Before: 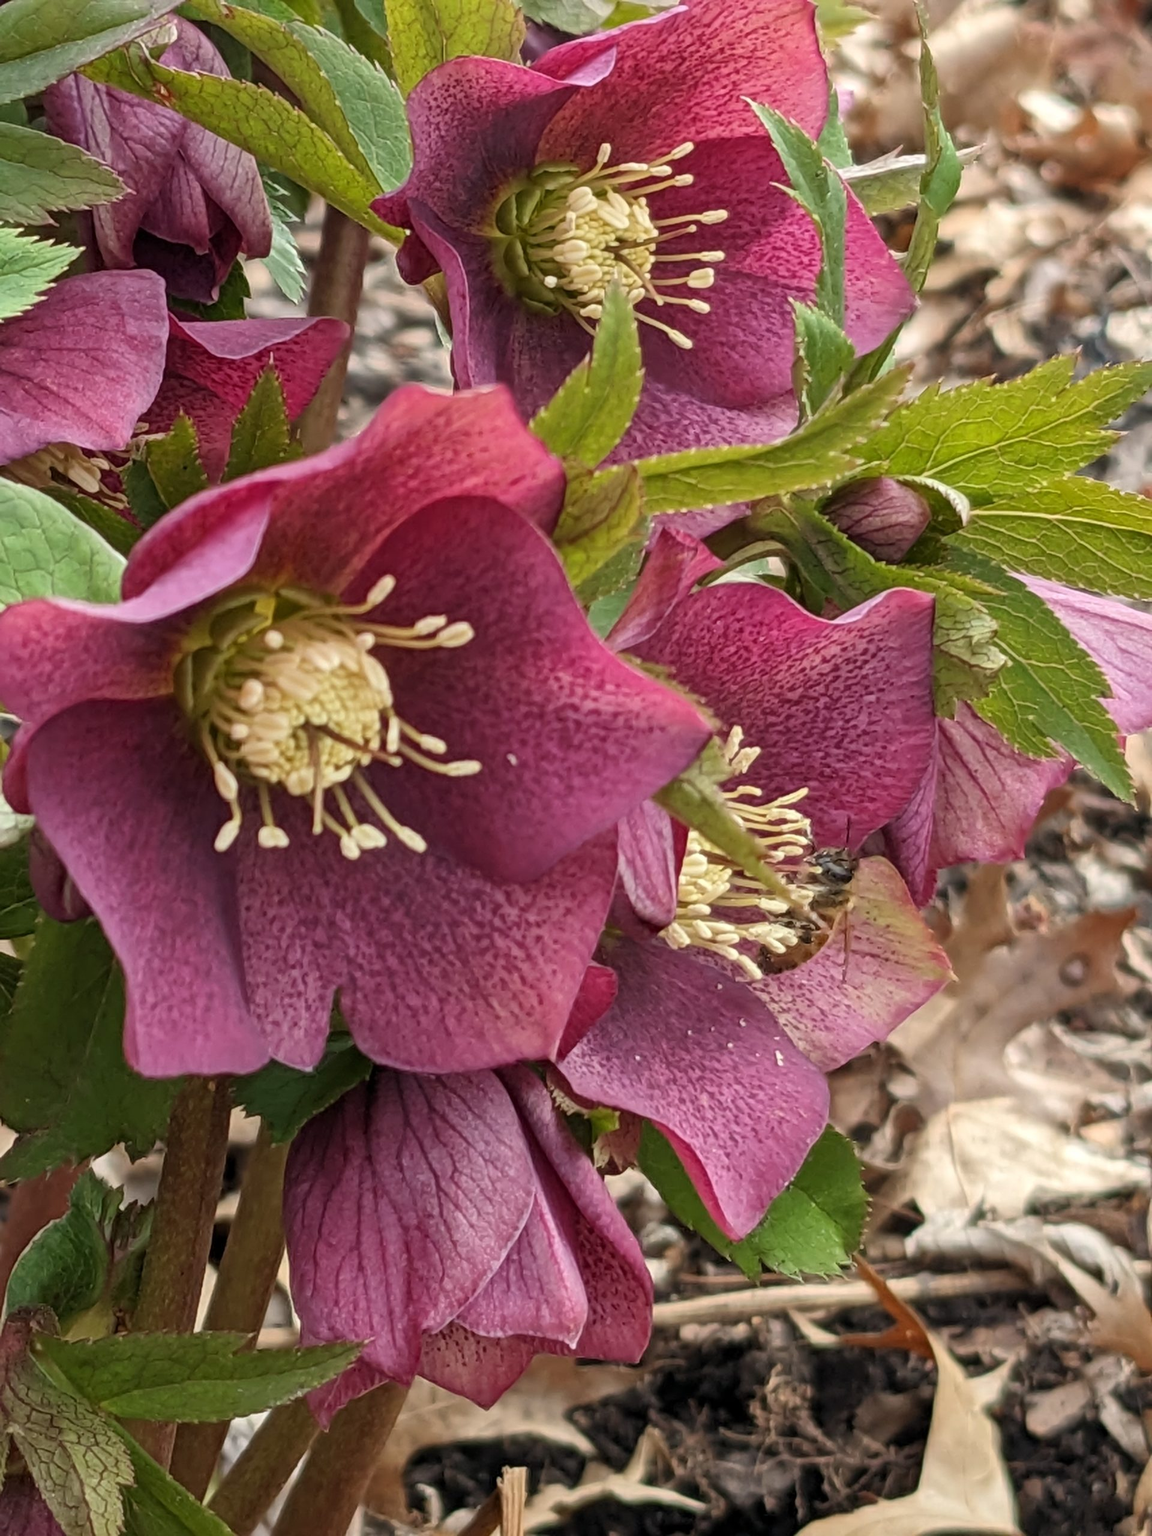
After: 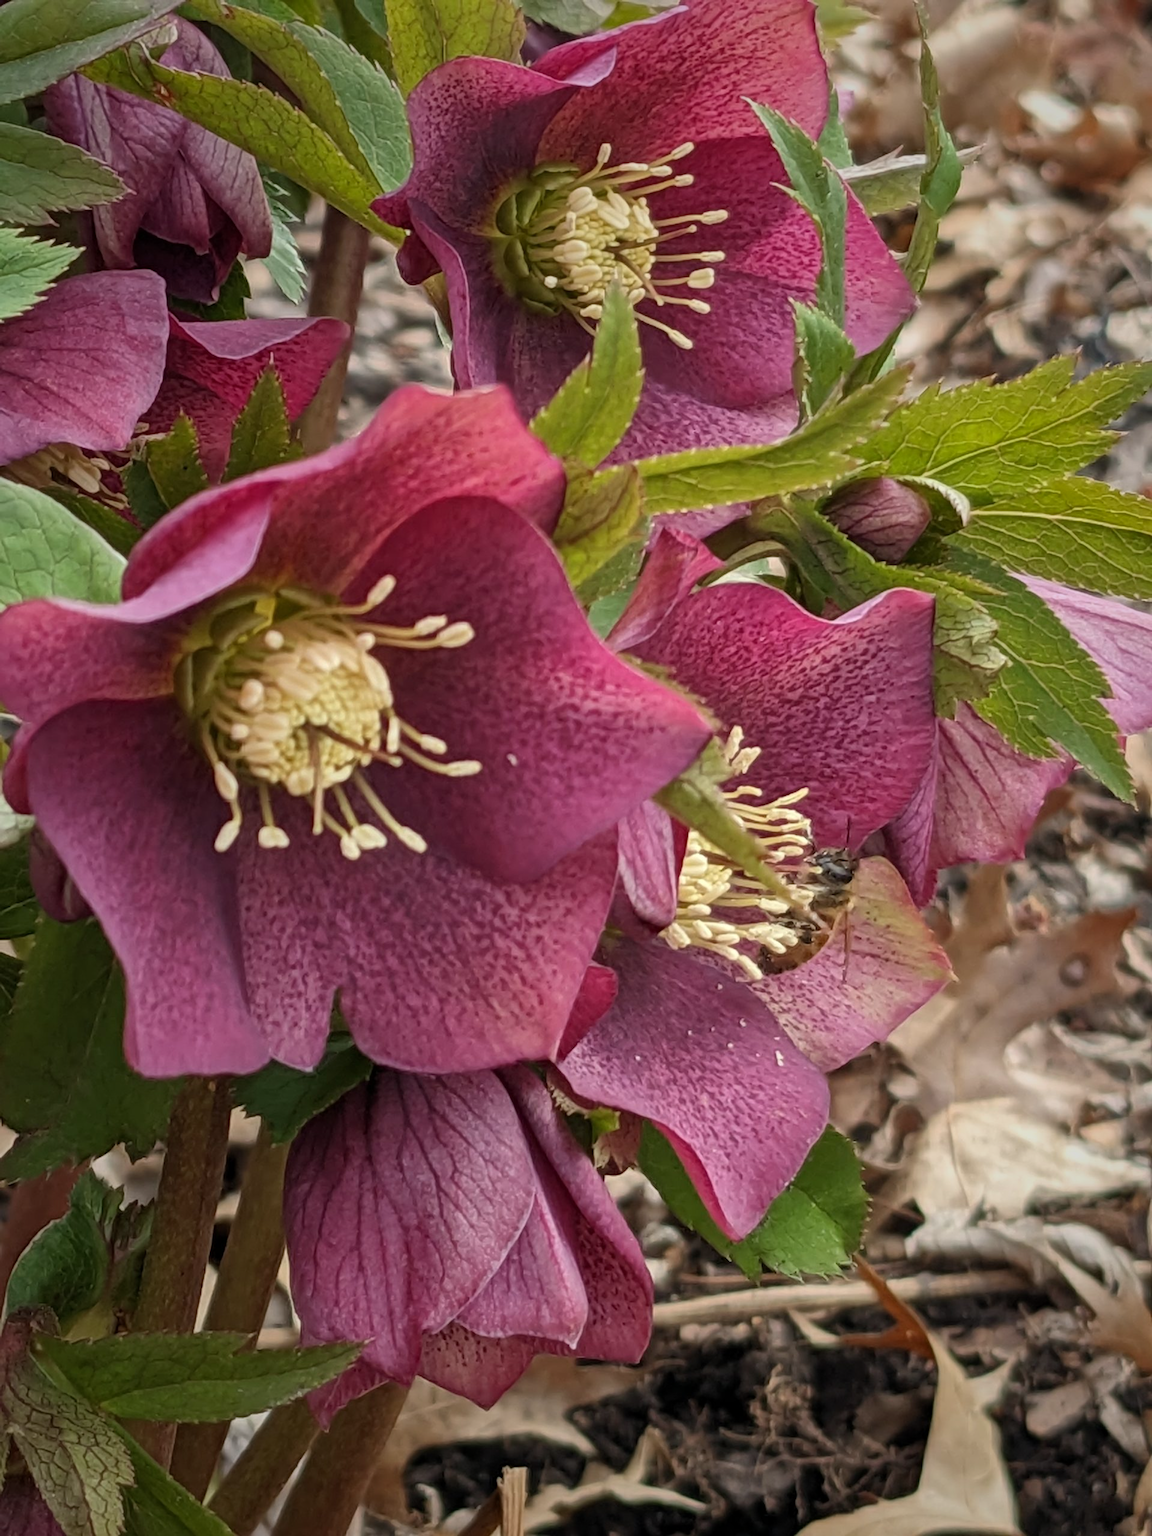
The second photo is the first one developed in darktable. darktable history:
vignetting: fall-off start 34.58%, fall-off radius 64.62%, brightness -0.391, saturation 0.015, width/height ratio 0.964
